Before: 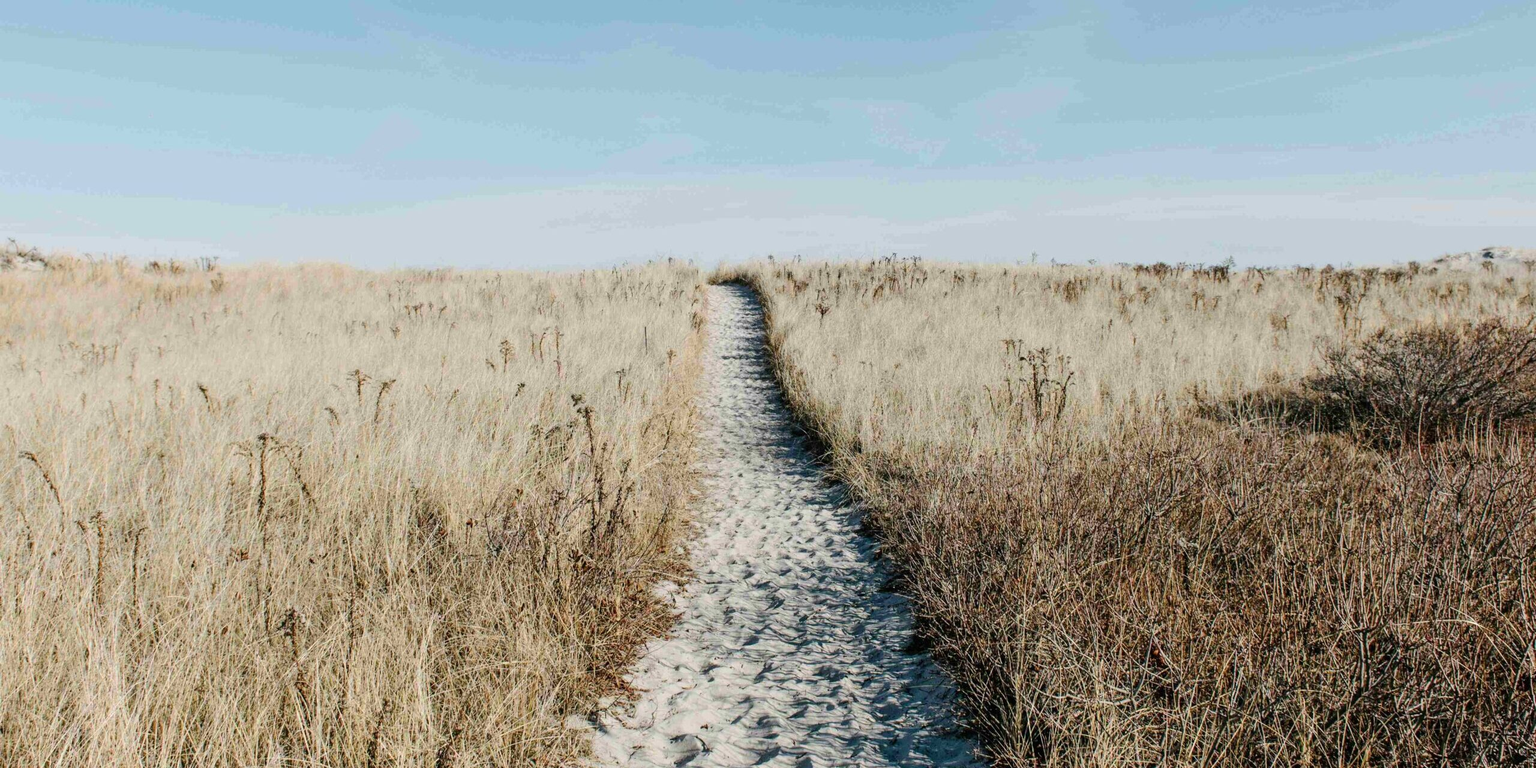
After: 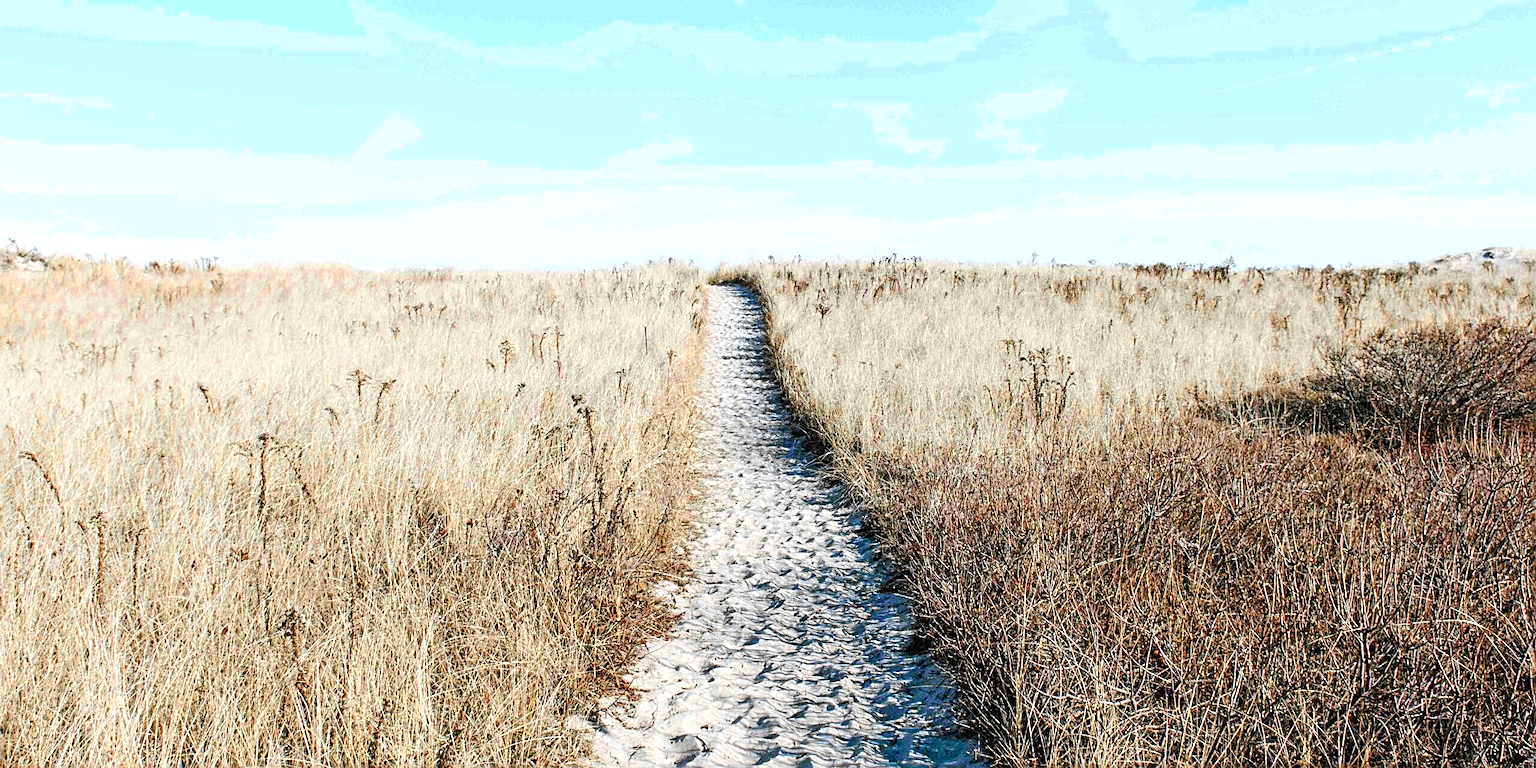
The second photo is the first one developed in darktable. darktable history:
exposure: exposure 0.6 EV, compensate highlight preservation false
sharpen: radius 2.531, amount 0.628
color zones: curves: ch0 [(0, 0.363) (0.128, 0.373) (0.25, 0.5) (0.402, 0.407) (0.521, 0.525) (0.63, 0.559) (0.729, 0.662) (0.867, 0.471)]; ch1 [(0, 0.515) (0.136, 0.618) (0.25, 0.5) (0.378, 0) (0.516, 0) (0.622, 0.593) (0.737, 0.819) (0.87, 0.593)]; ch2 [(0, 0.529) (0.128, 0.471) (0.282, 0.451) (0.386, 0.662) (0.516, 0.525) (0.633, 0.554) (0.75, 0.62) (0.875, 0.441)]
white balance: red 0.982, blue 1.018
